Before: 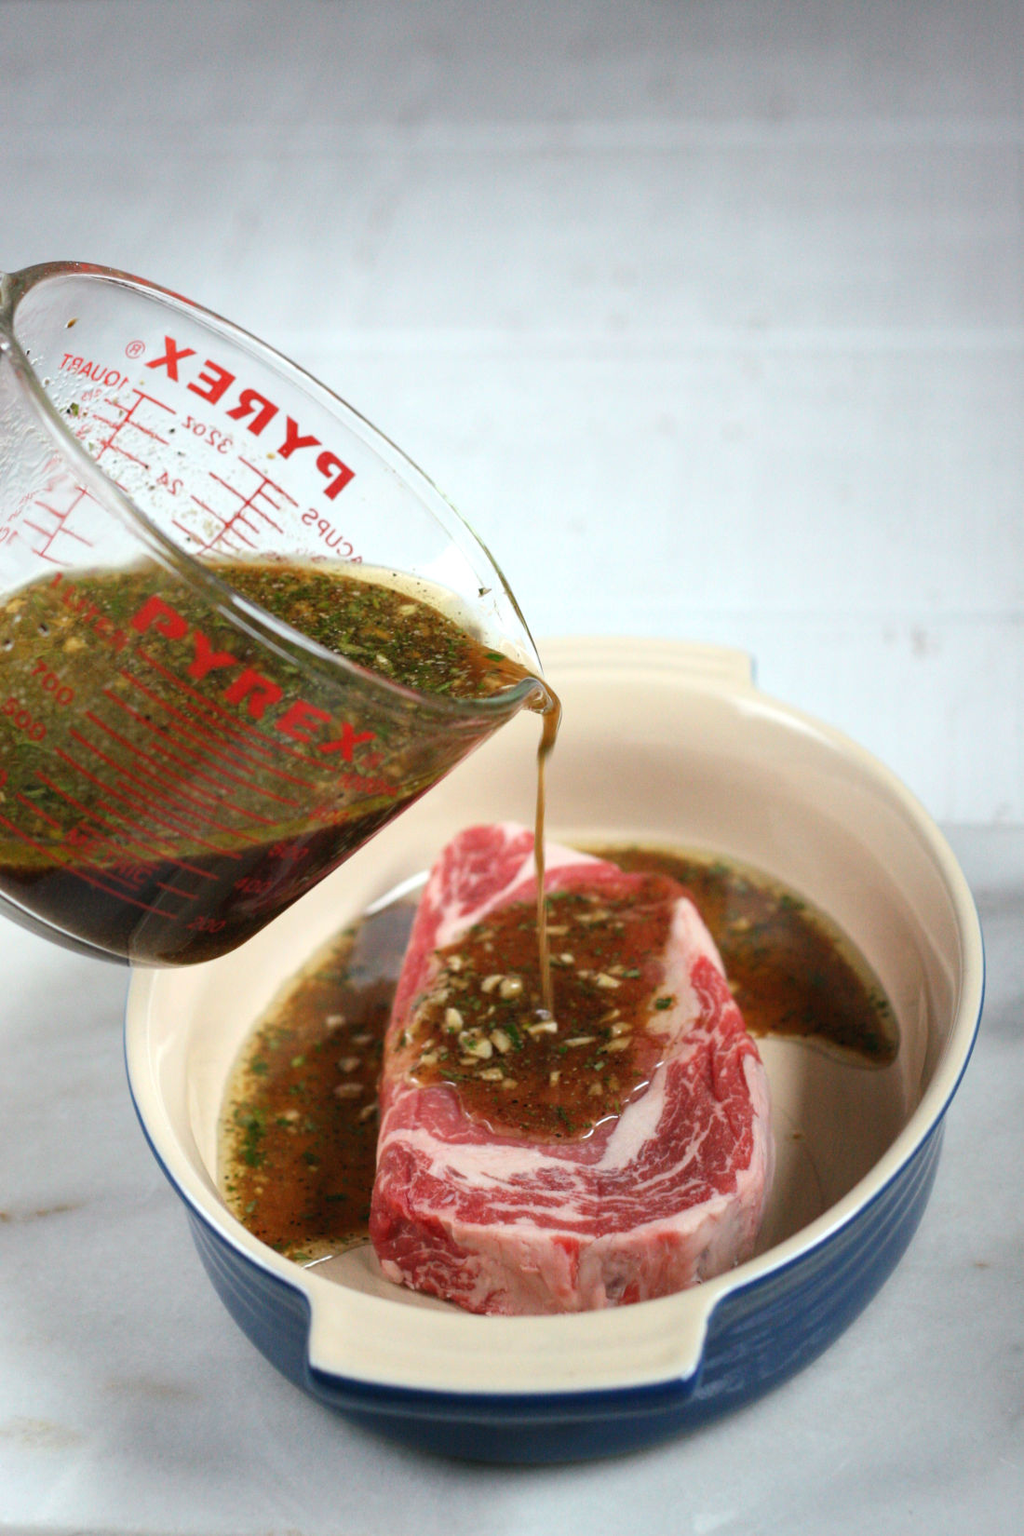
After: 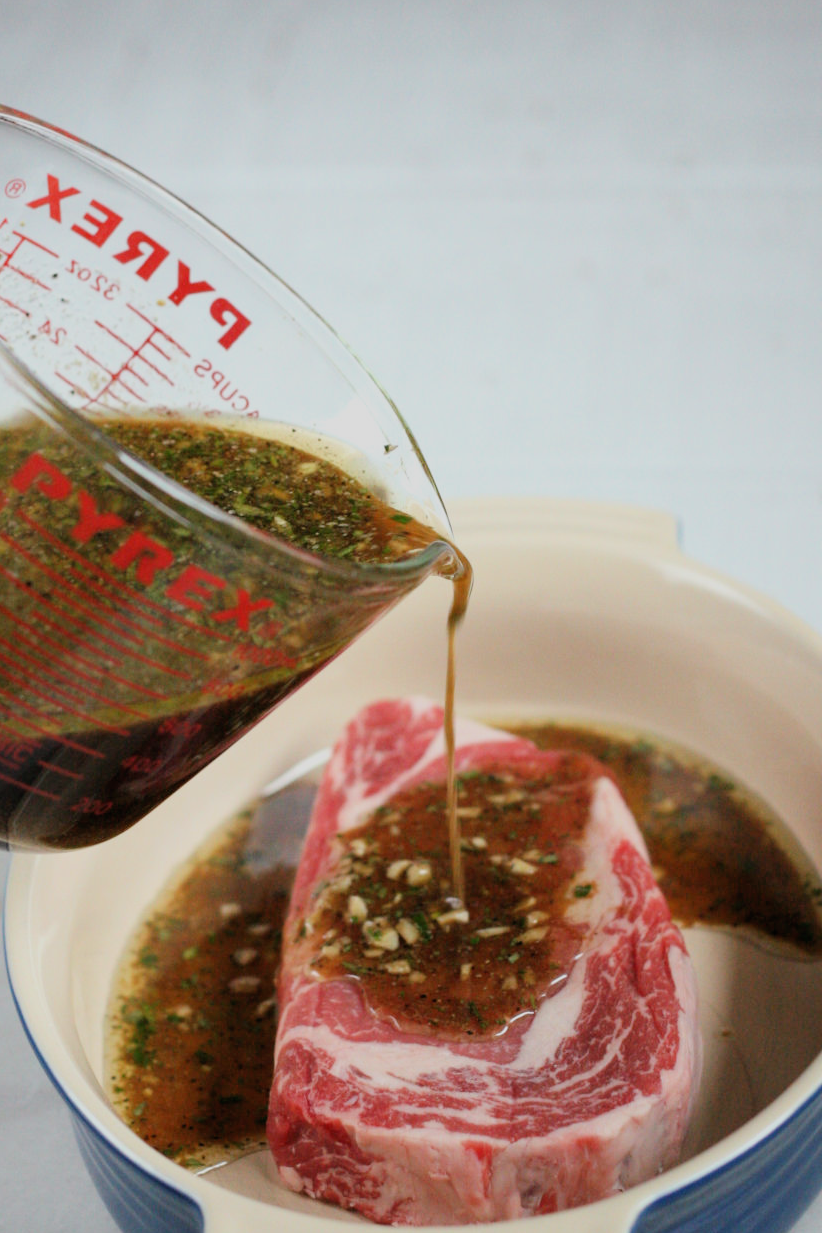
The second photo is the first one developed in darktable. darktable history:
crop and rotate: left 11.831%, top 11.346%, right 13.429%, bottom 13.899%
filmic rgb: hardness 4.17
